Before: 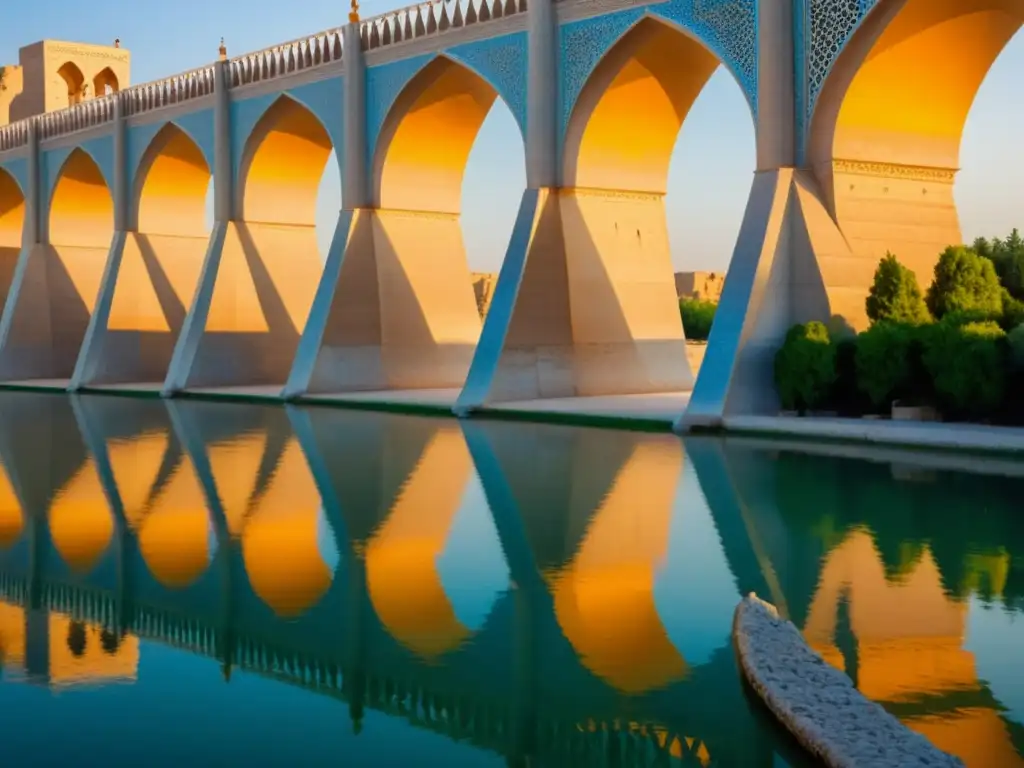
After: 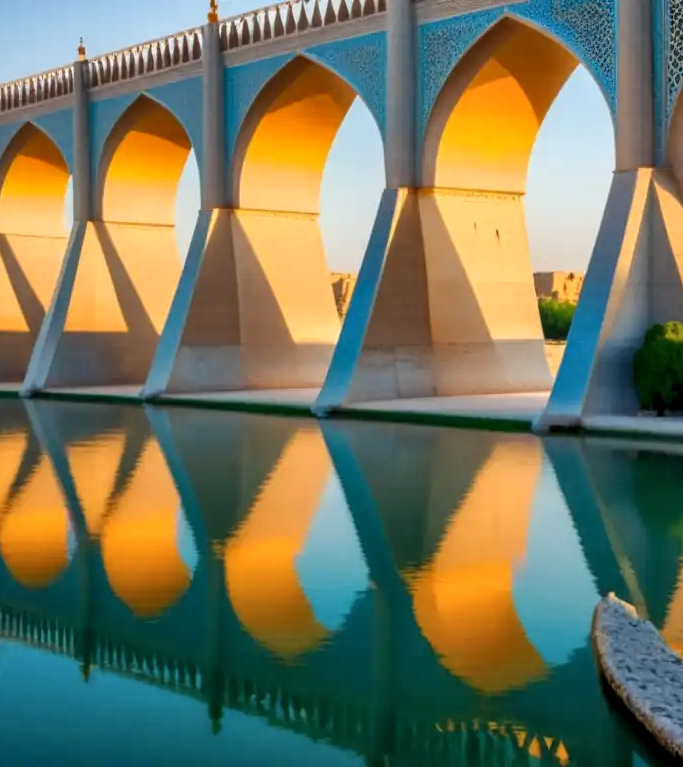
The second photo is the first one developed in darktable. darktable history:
shadows and highlights: low approximation 0.01, soften with gaussian
local contrast: detail 130%
crop and rotate: left 13.821%, right 19.44%
exposure: exposure 0.166 EV, compensate exposure bias true, compensate highlight preservation false
levels: mode automatic, levels [0.116, 0.574, 1]
